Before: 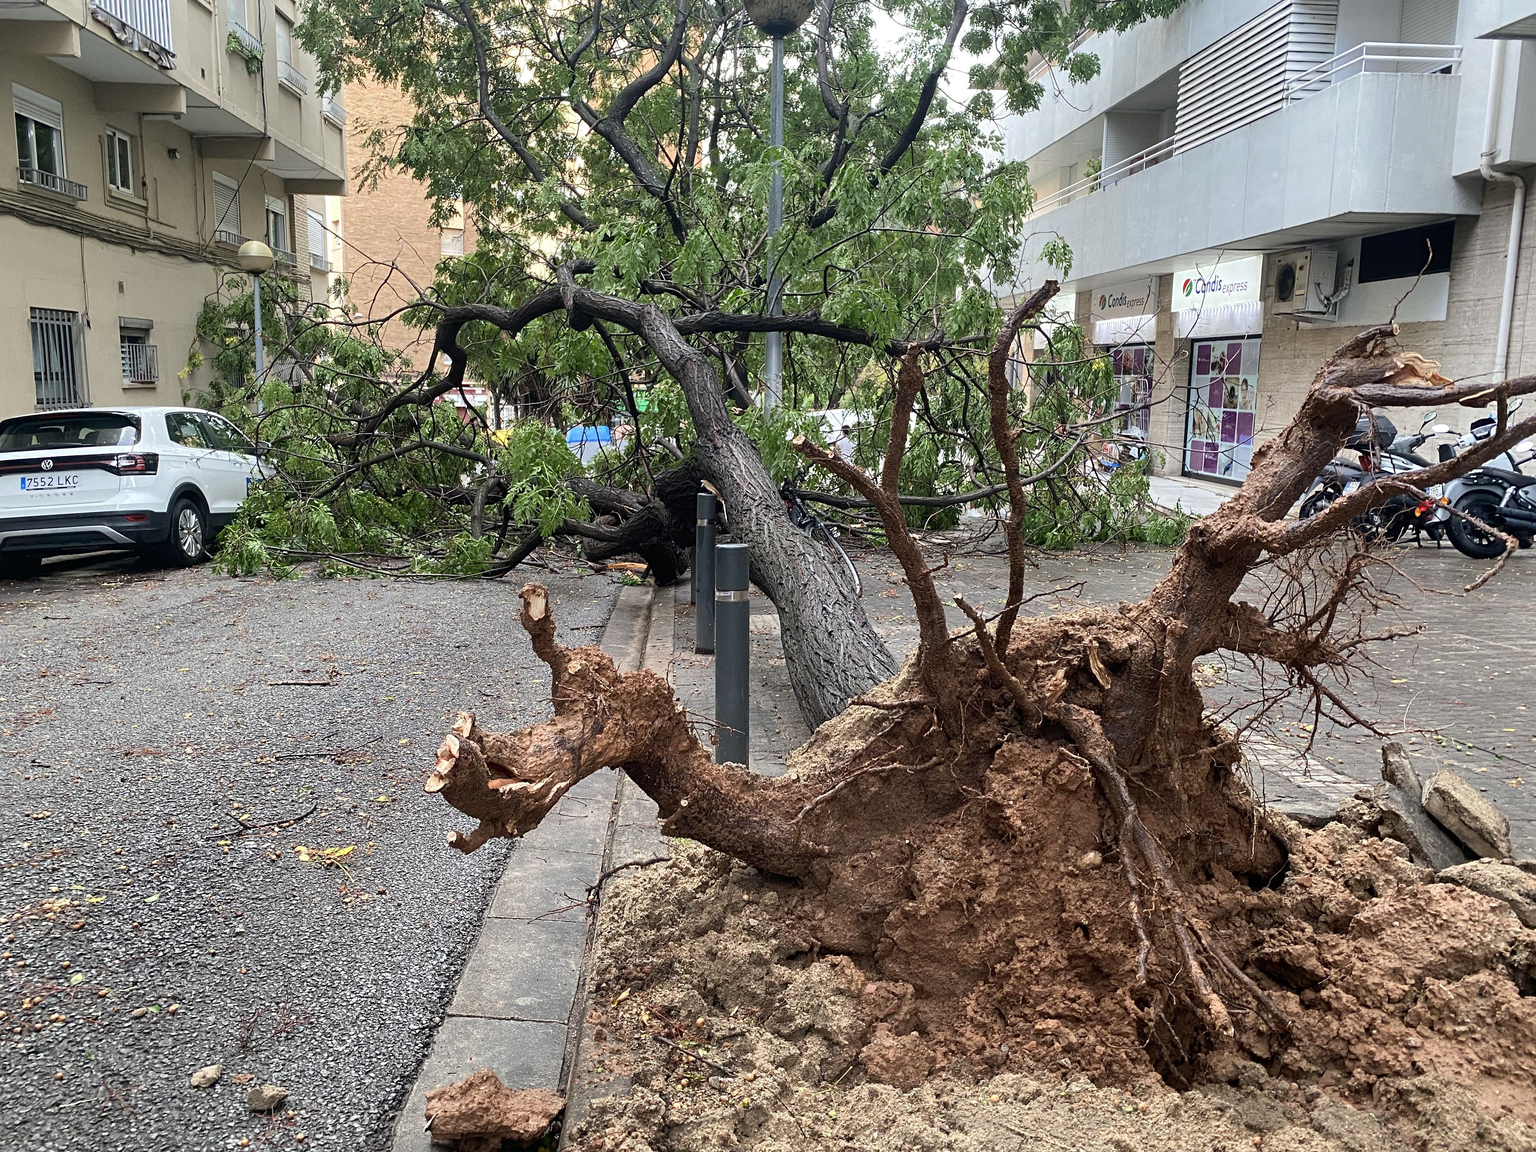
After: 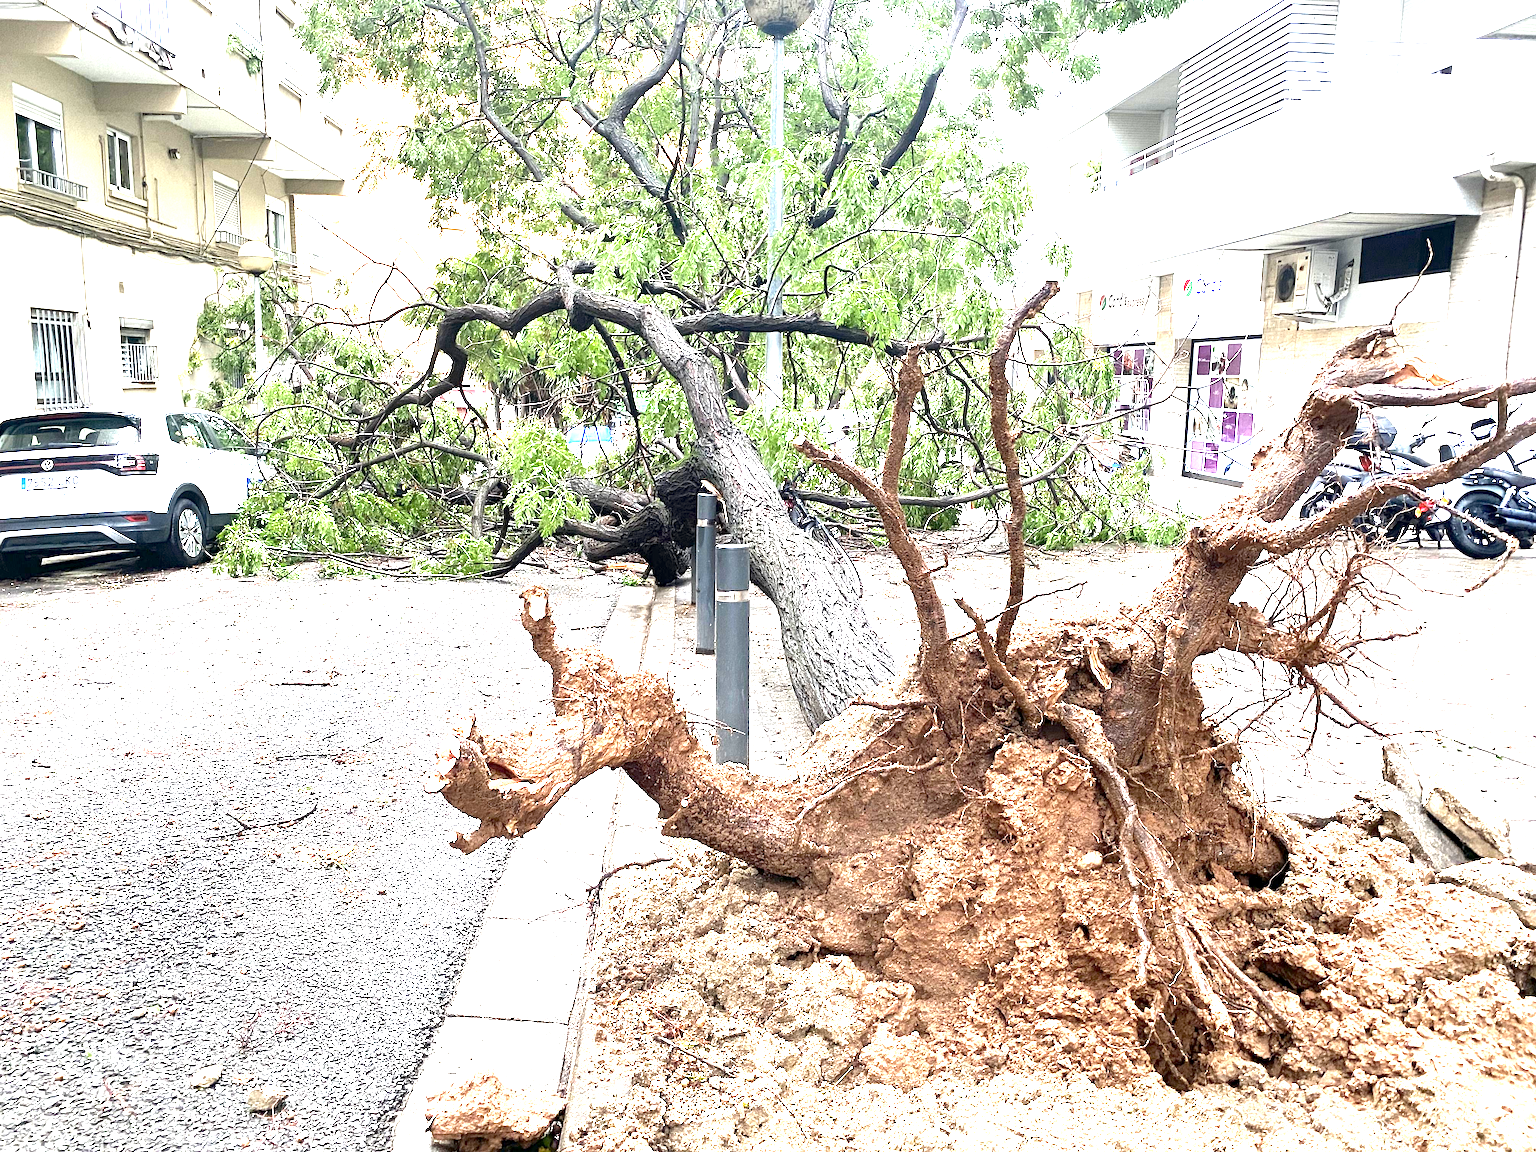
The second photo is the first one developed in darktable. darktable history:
exposure: black level correction 0.001, exposure 2.591 EV, compensate exposure bias true, compensate highlight preservation false
